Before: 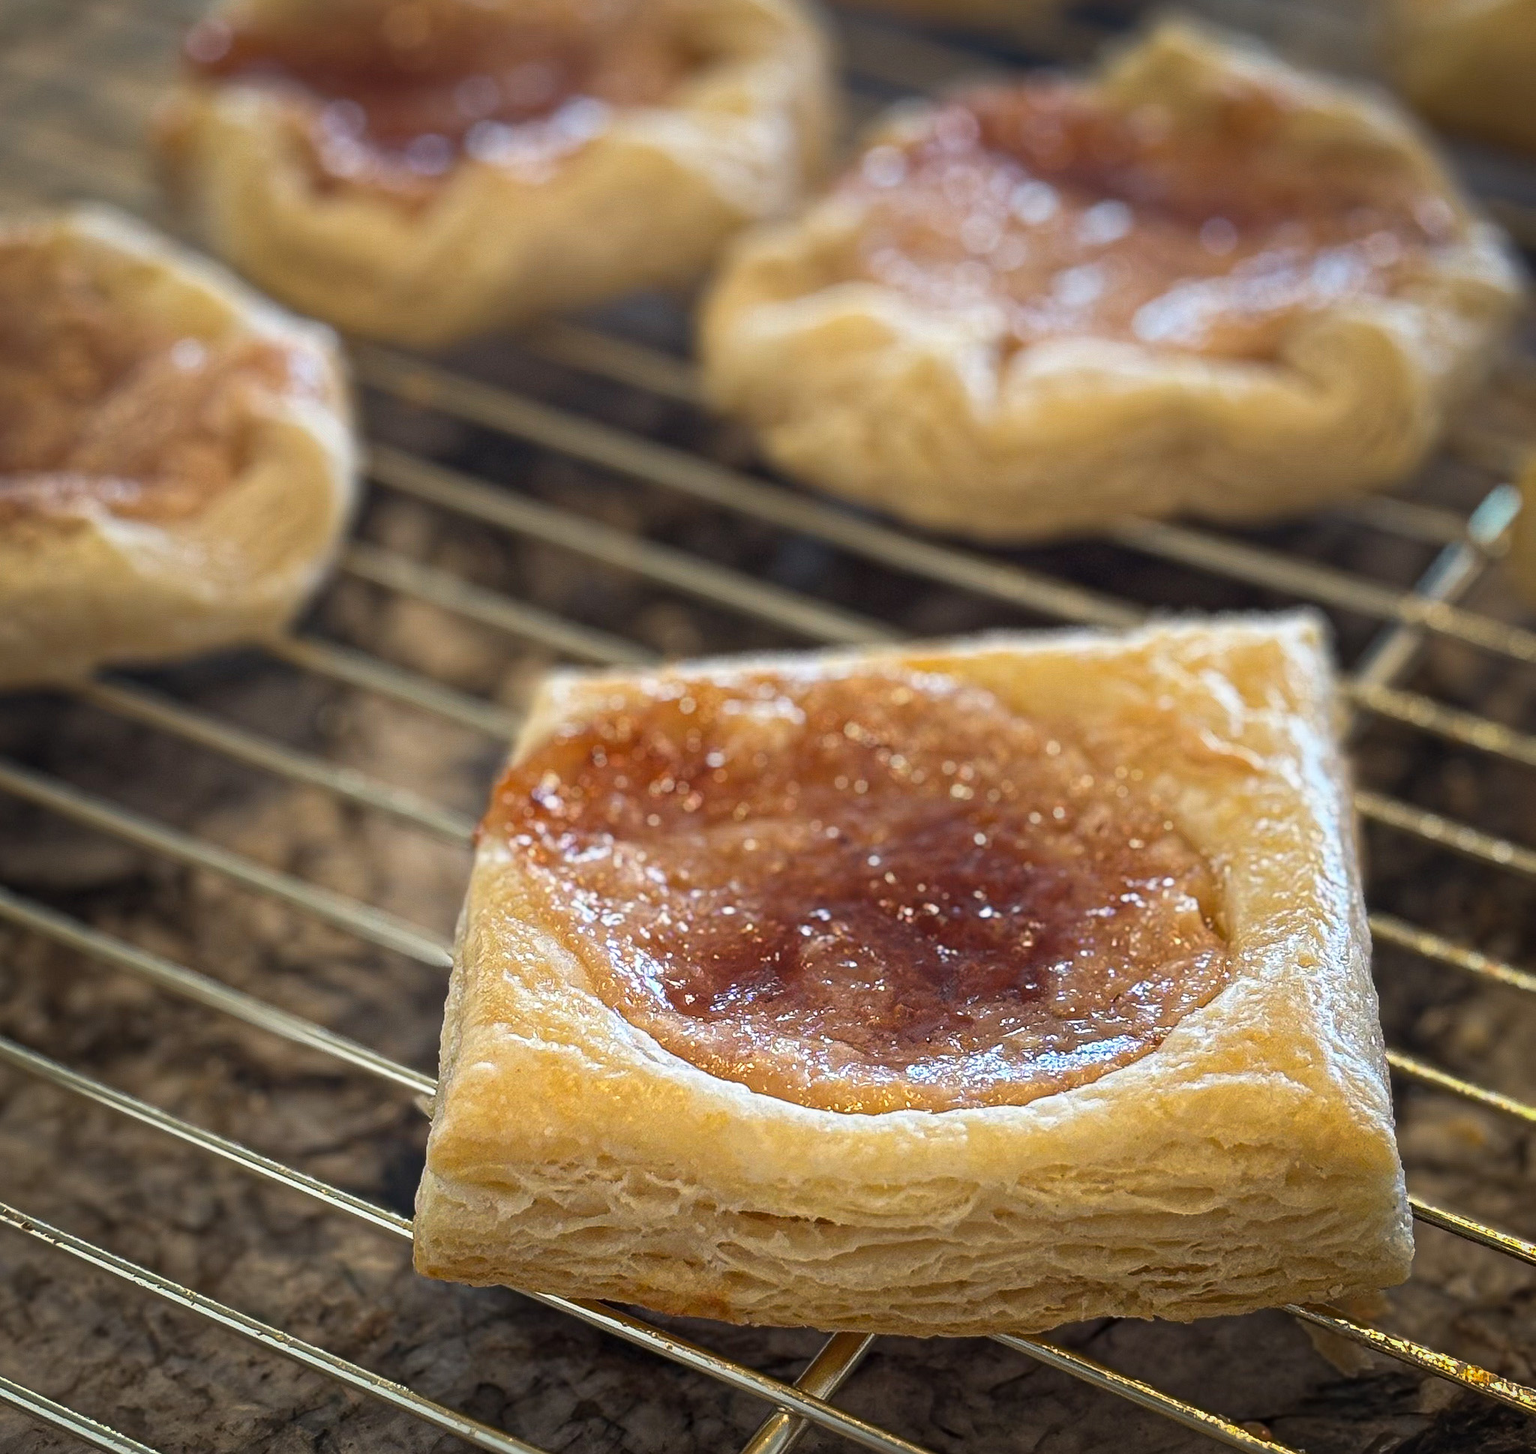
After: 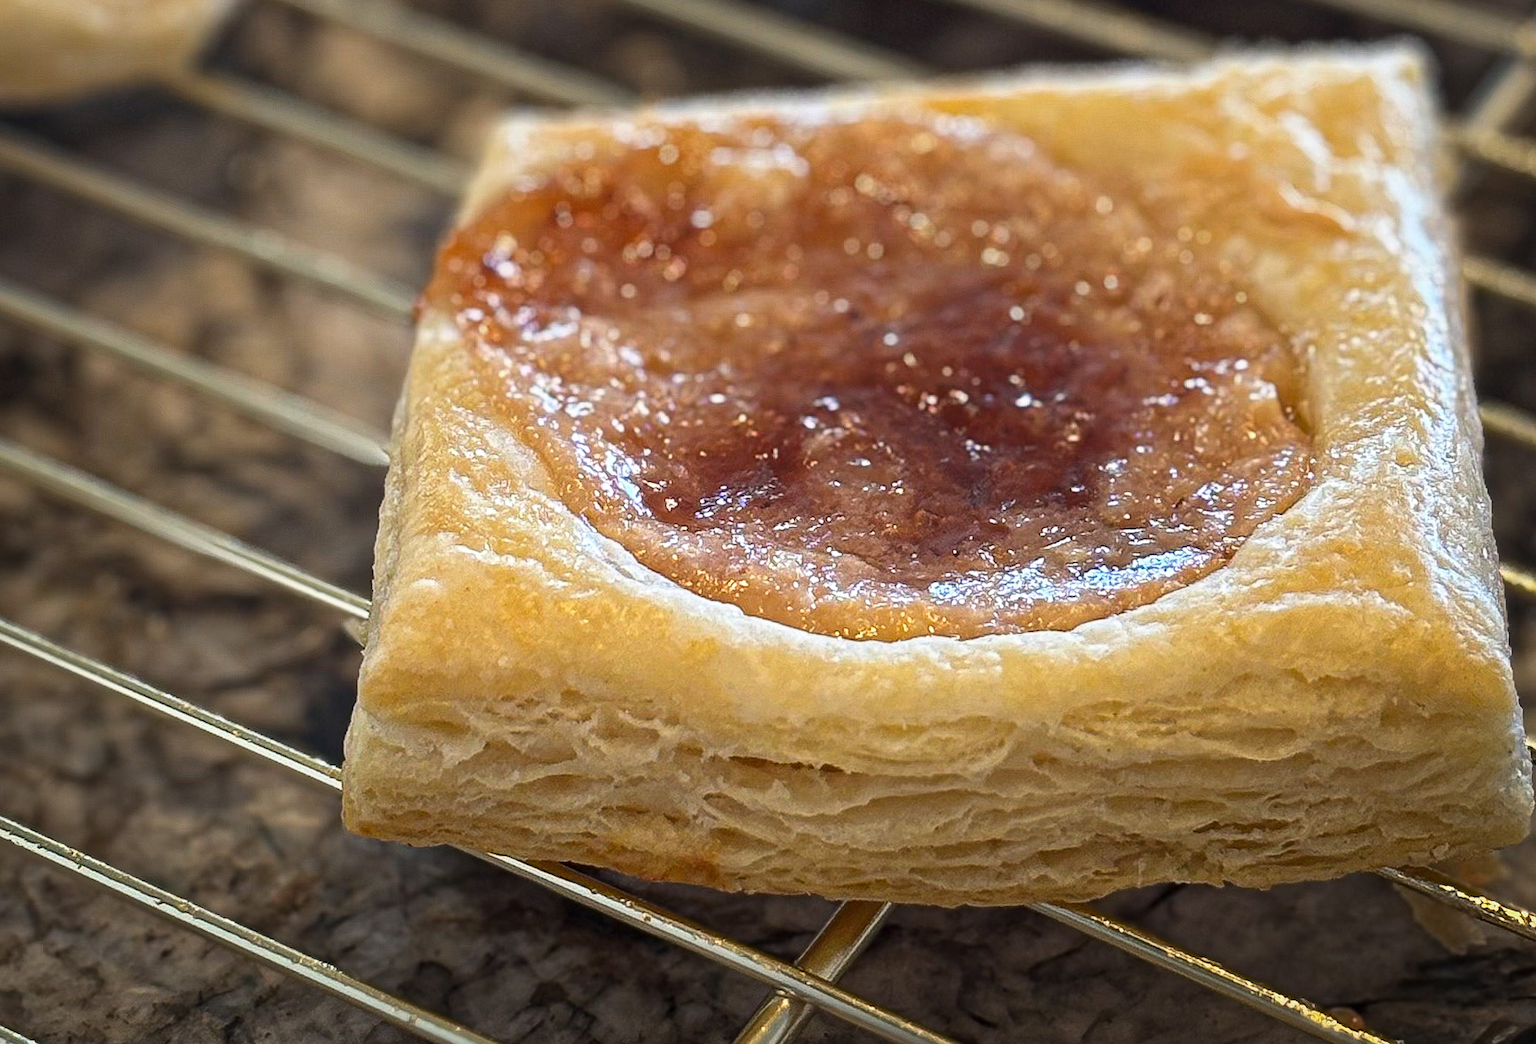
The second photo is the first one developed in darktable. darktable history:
crop: left 8.214%, top 39.657%, right 7.768%
